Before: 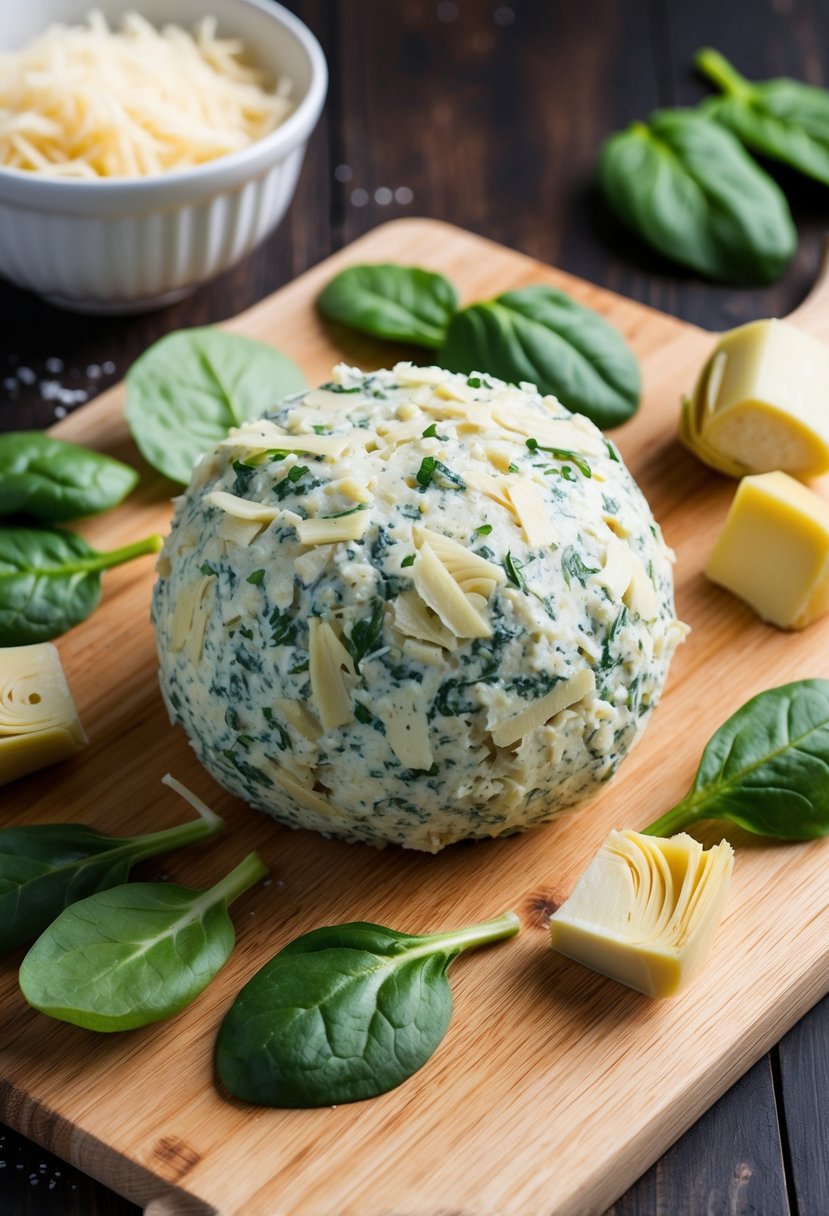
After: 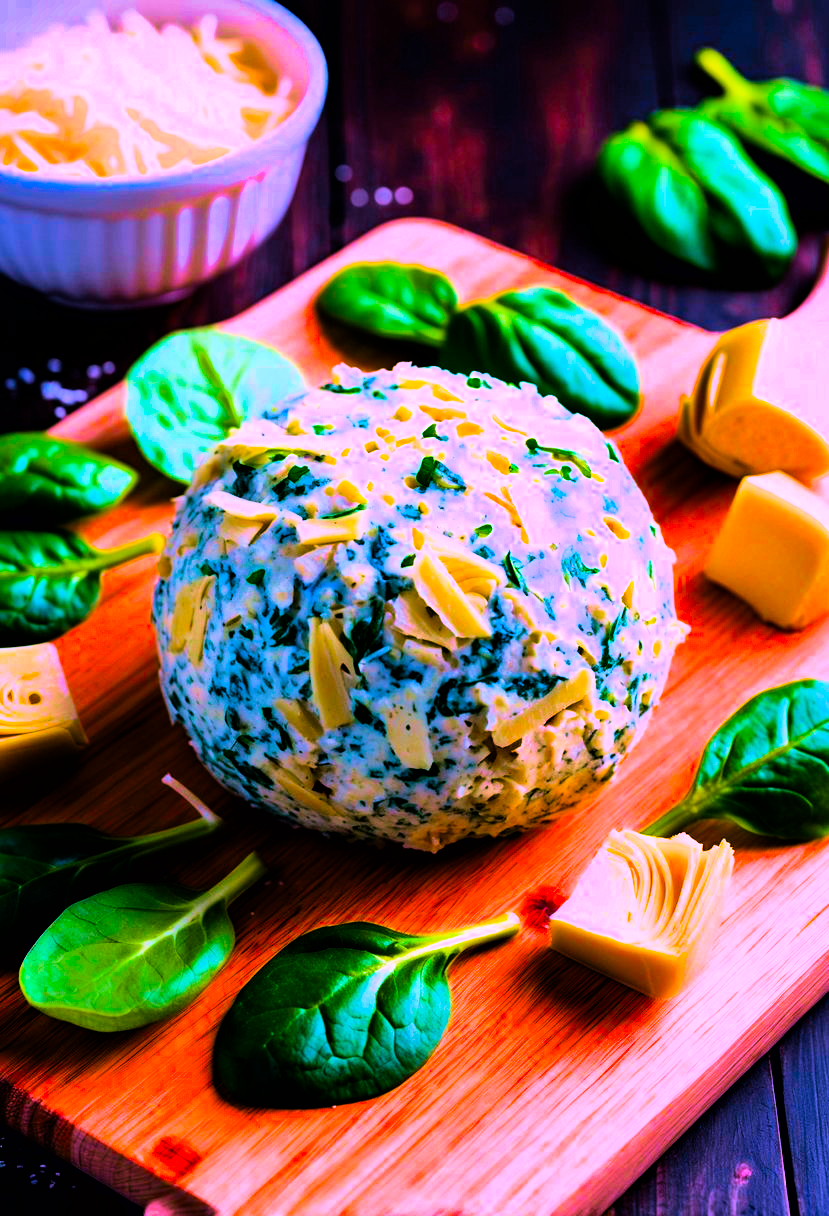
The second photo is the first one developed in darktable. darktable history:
haze removal: compatibility mode true, adaptive false
color calibration: illuminant as shot in camera, x 0.363, y 0.385, temperature 4528.04 K
color balance rgb: linear chroma grading › shadows -30%, linear chroma grading › global chroma 35%, perceptual saturation grading › global saturation 75%, perceptual saturation grading › shadows -30%, perceptual brilliance grading › highlights 75%, perceptual brilliance grading › shadows -30%, global vibrance 35%
filmic rgb: black relative exposure -6.15 EV, white relative exposure 6.96 EV, hardness 2.23, color science v6 (2022)
shadows and highlights: soften with gaussian
velvia: strength 75%
color correction: highlights a* 19.5, highlights b* -11.53, saturation 1.69
